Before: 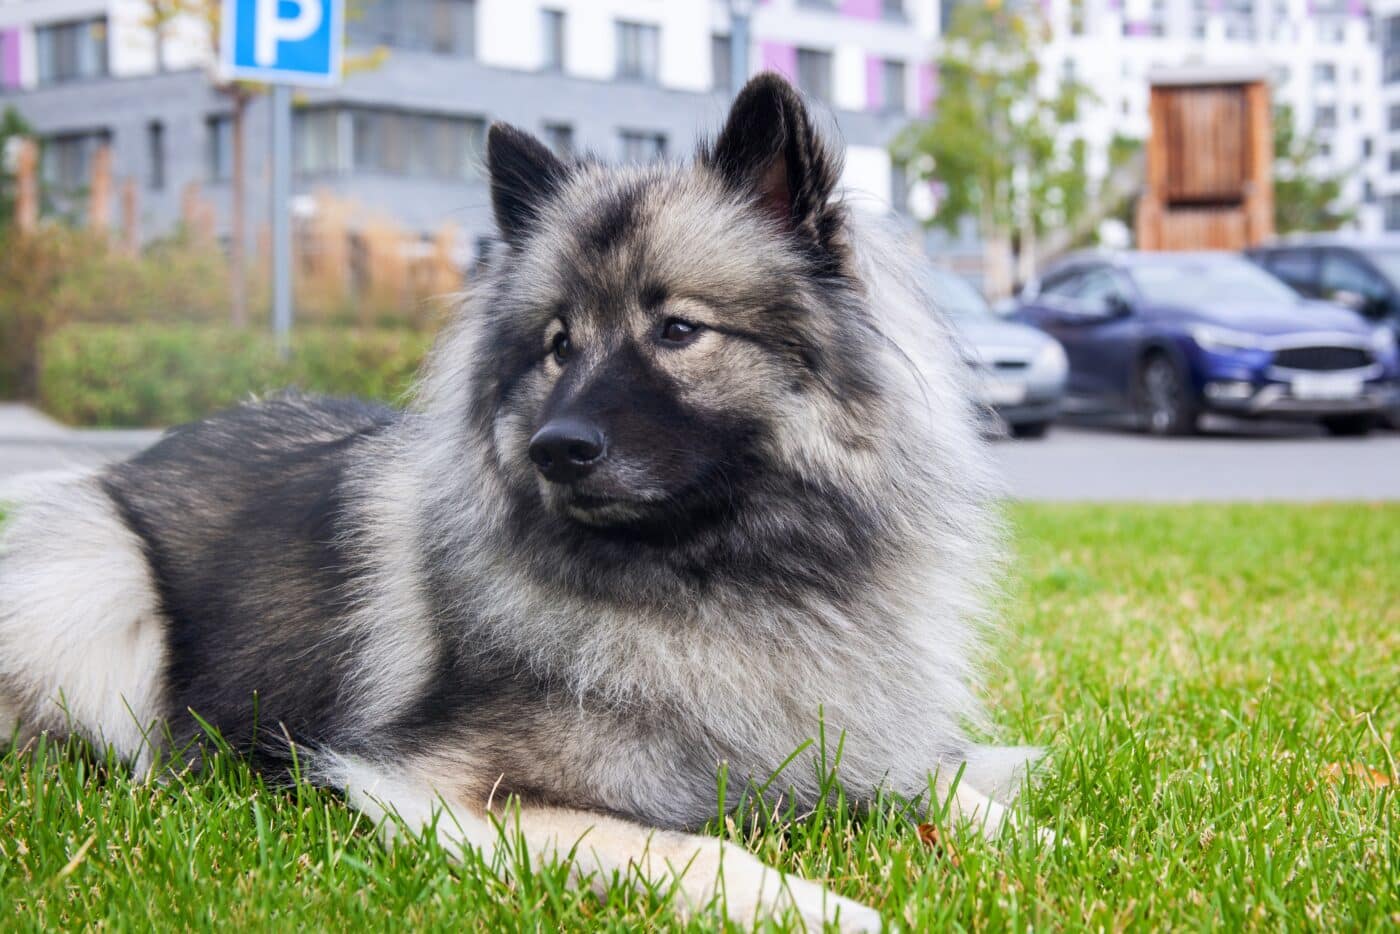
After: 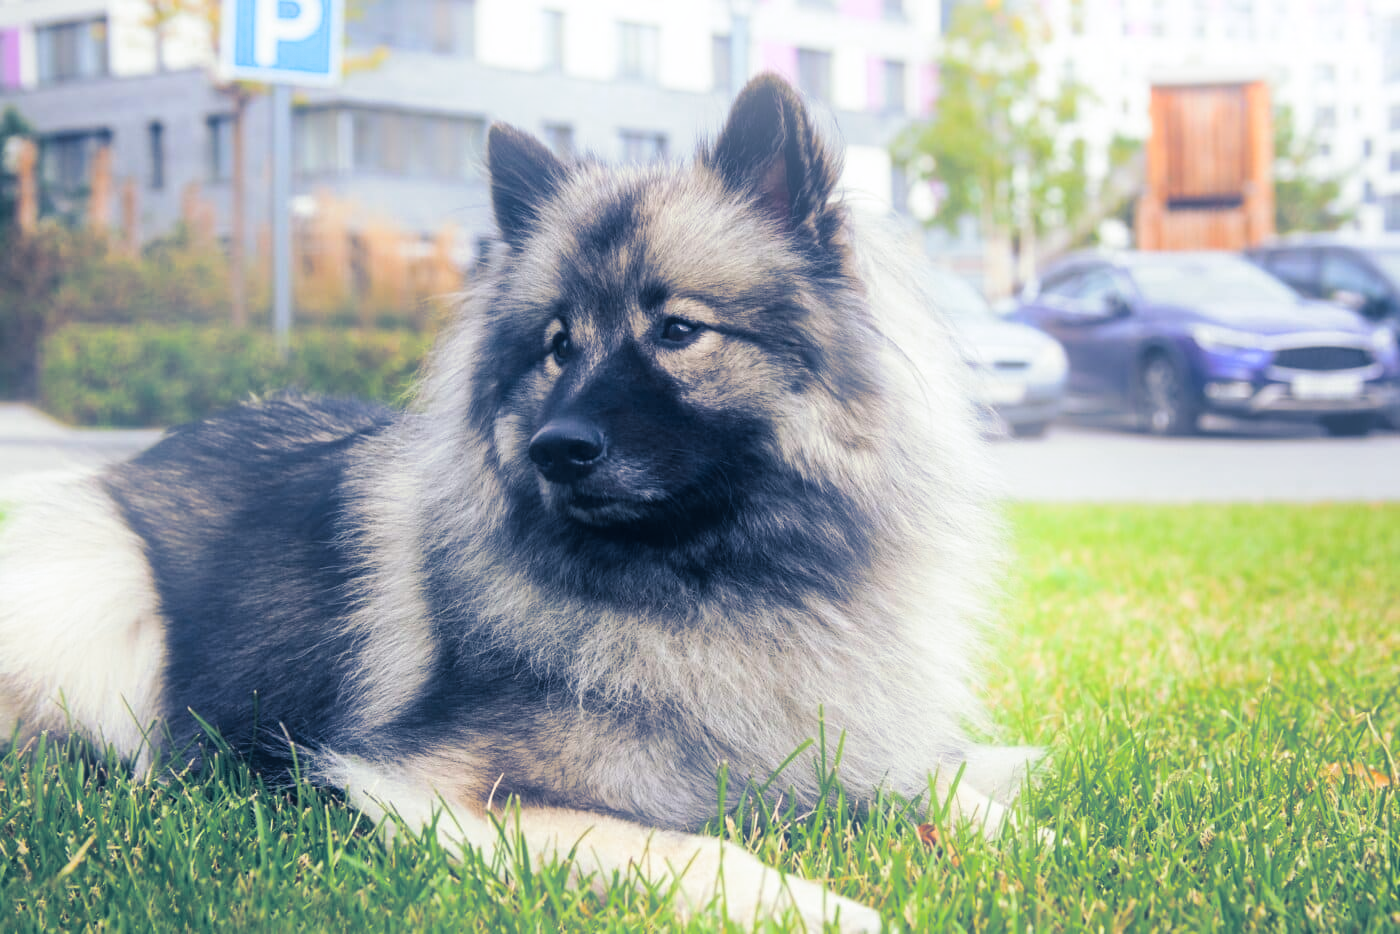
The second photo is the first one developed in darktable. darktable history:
split-toning: shadows › hue 226.8°, shadows › saturation 0.84
bloom: on, module defaults
